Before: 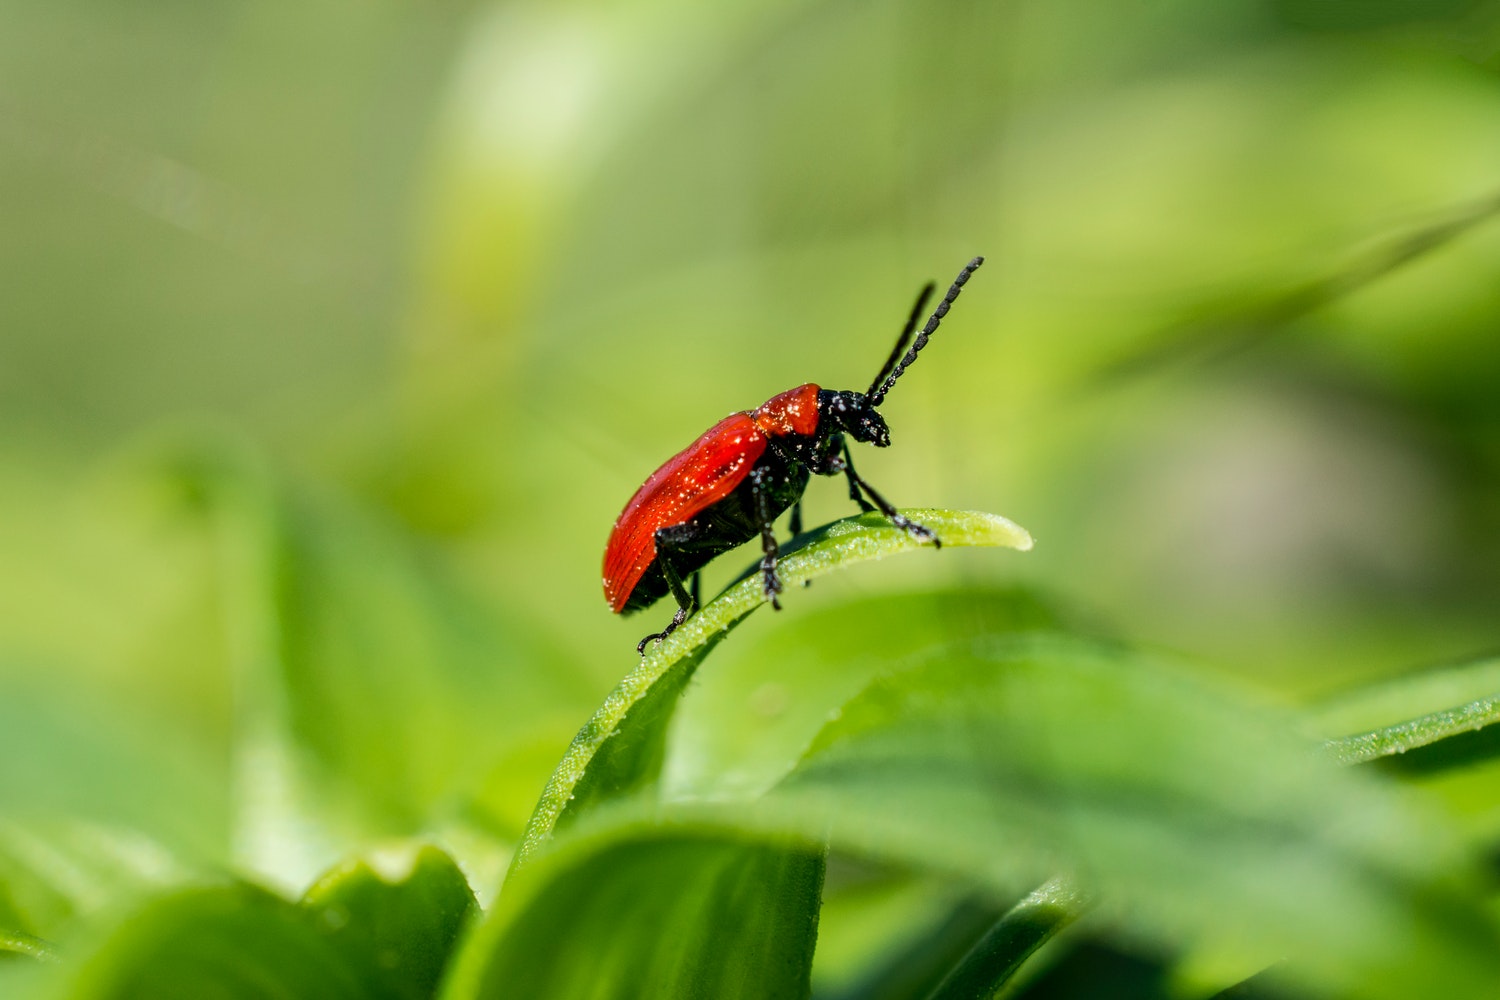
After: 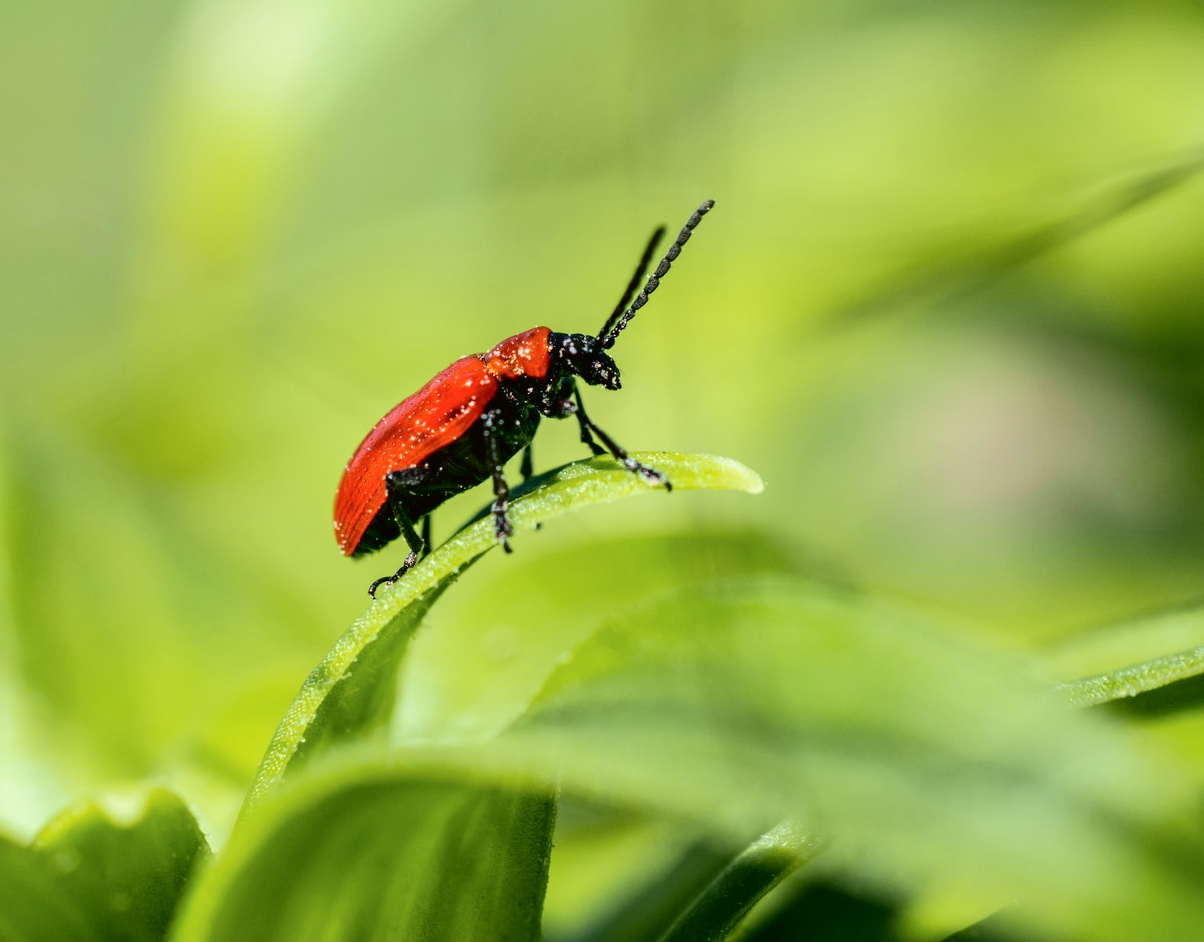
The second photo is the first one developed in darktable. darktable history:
tone curve: curves: ch0 [(0, 0.01) (0.052, 0.045) (0.136, 0.133) (0.29, 0.332) (0.453, 0.531) (0.676, 0.751) (0.89, 0.919) (1, 1)]; ch1 [(0, 0) (0.094, 0.081) (0.285, 0.299) (0.385, 0.403) (0.447, 0.429) (0.495, 0.496) (0.544, 0.552) (0.589, 0.612) (0.722, 0.728) (1, 1)]; ch2 [(0, 0) (0.257, 0.217) (0.43, 0.421) (0.498, 0.507) (0.531, 0.544) (0.56, 0.579) (0.625, 0.642) (1, 1)], color space Lab, independent channels, preserve colors none
fill light: on, module defaults
crop and rotate: left 17.959%, top 5.771%, right 1.742%
